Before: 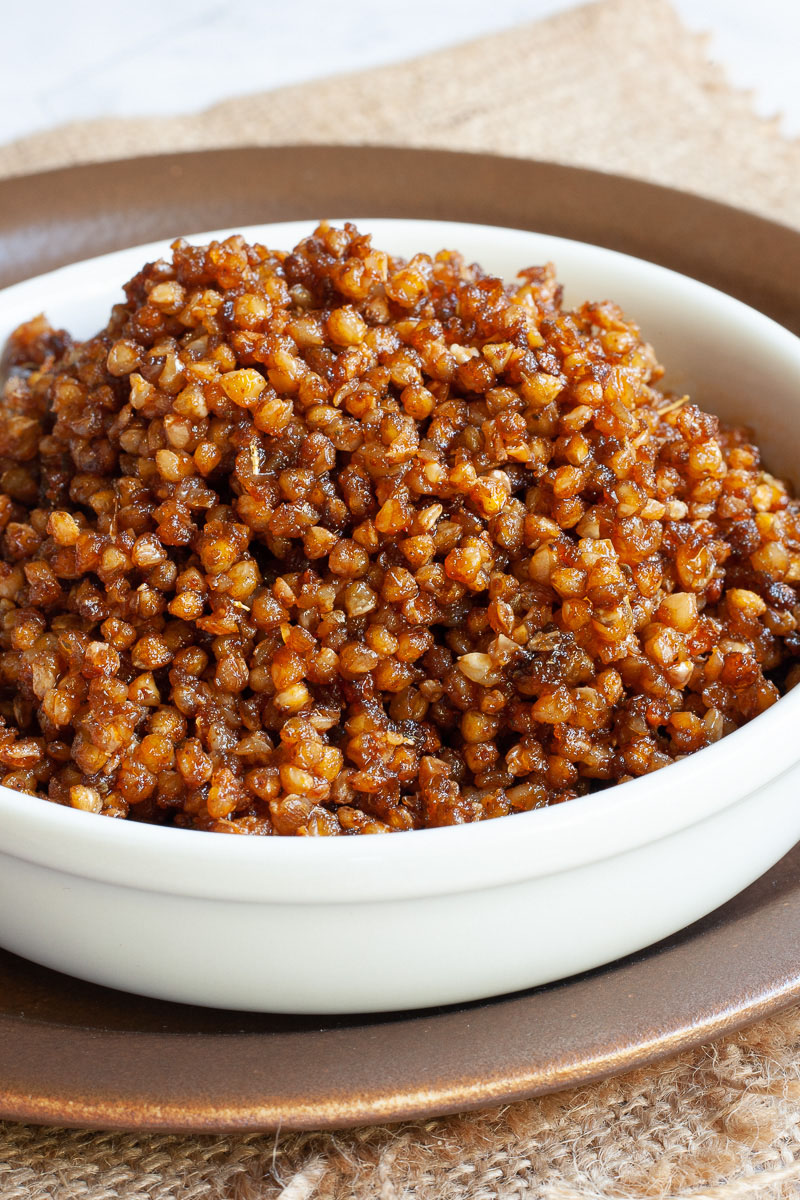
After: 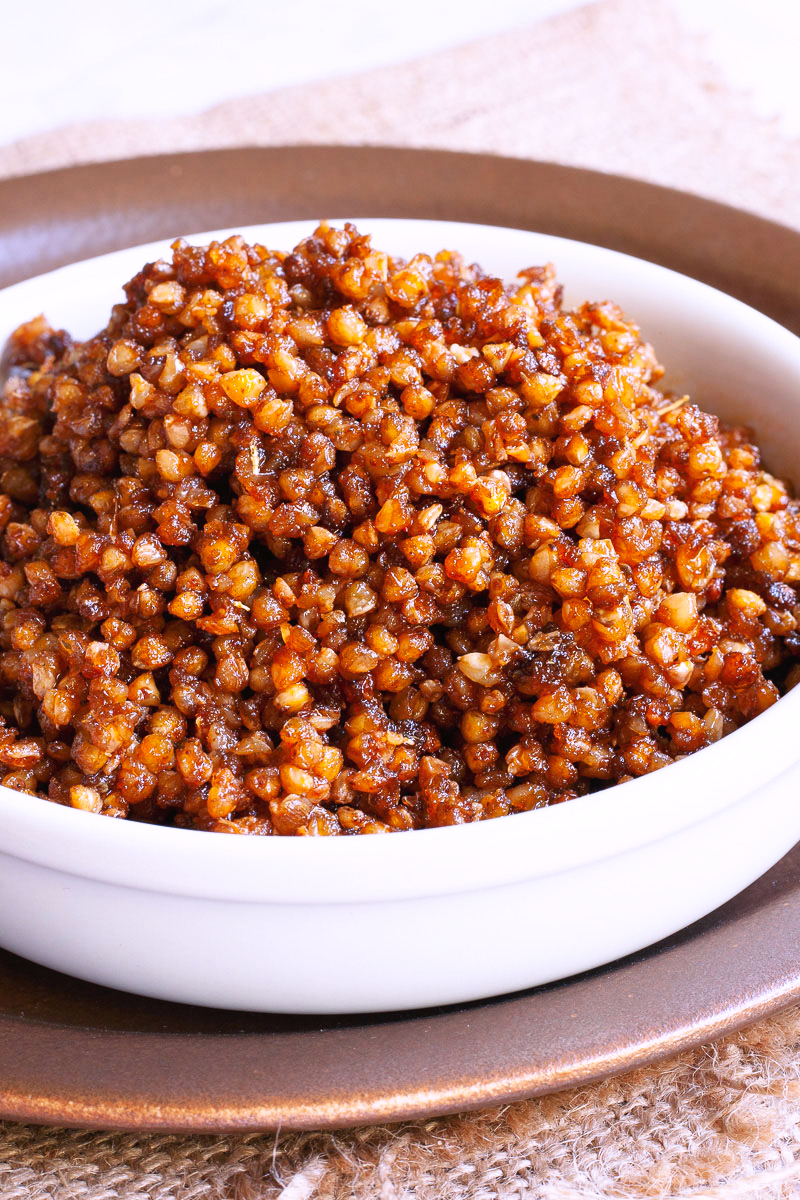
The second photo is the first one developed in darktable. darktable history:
white balance: red 1.042, blue 1.17
tone curve: curves: ch0 [(0, 0) (0.003, 0.019) (0.011, 0.022) (0.025, 0.03) (0.044, 0.049) (0.069, 0.08) (0.1, 0.111) (0.136, 0.144) (0.177, 0.189) (0.224, 0.23) (0.277, 0.285) (0.335, 0.356) (0.399, 0.428) (0.468, 0.511) (0.543, 0.597) (0.623, 0.682) (0.709, 0.773) (0.801, 0.865) (0.898, 0.945) (1, 1)], preserve colors none
